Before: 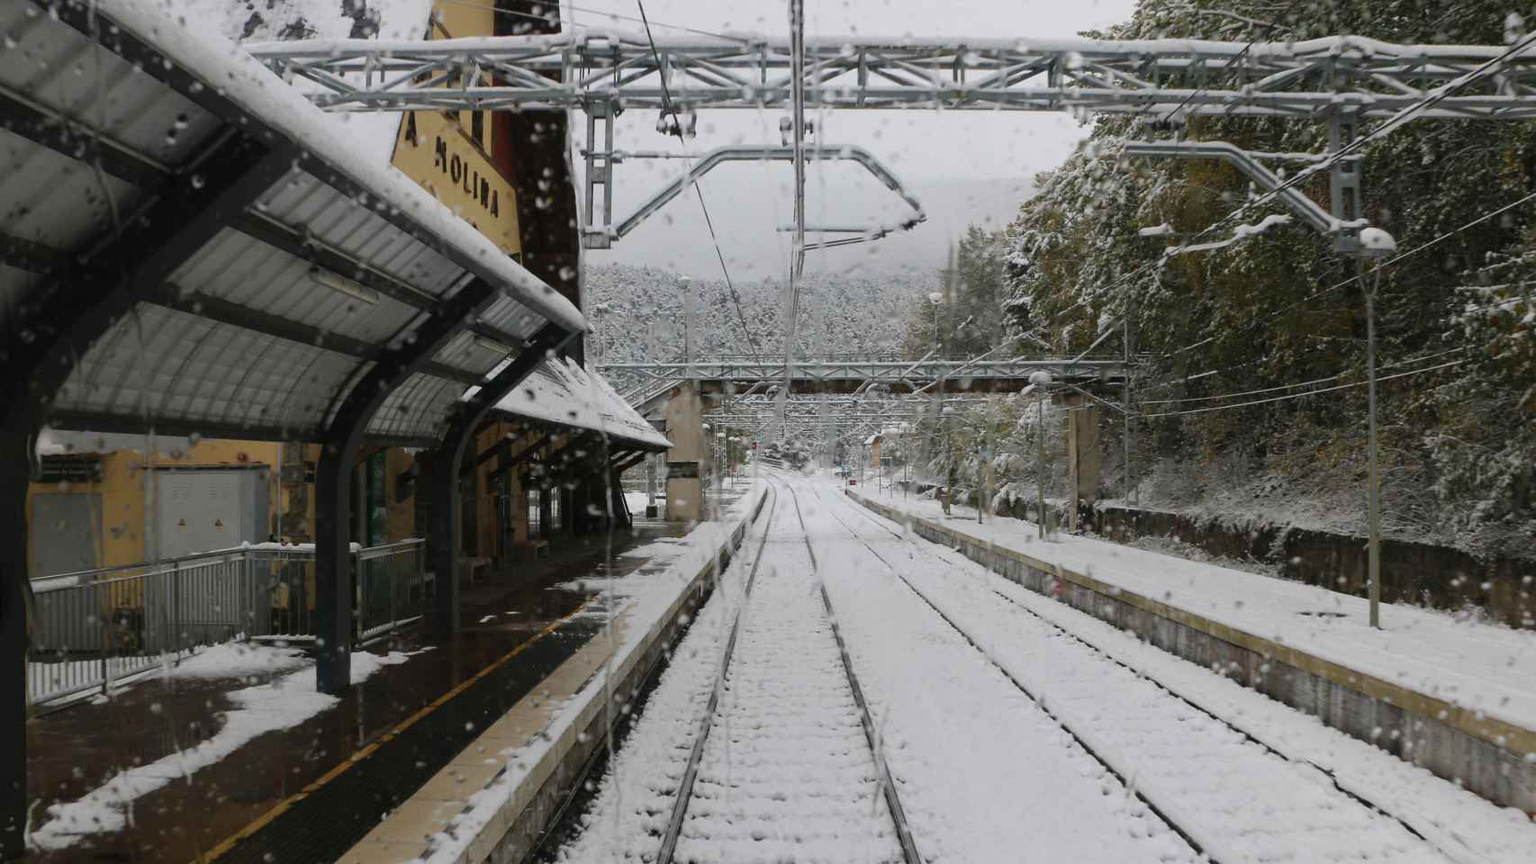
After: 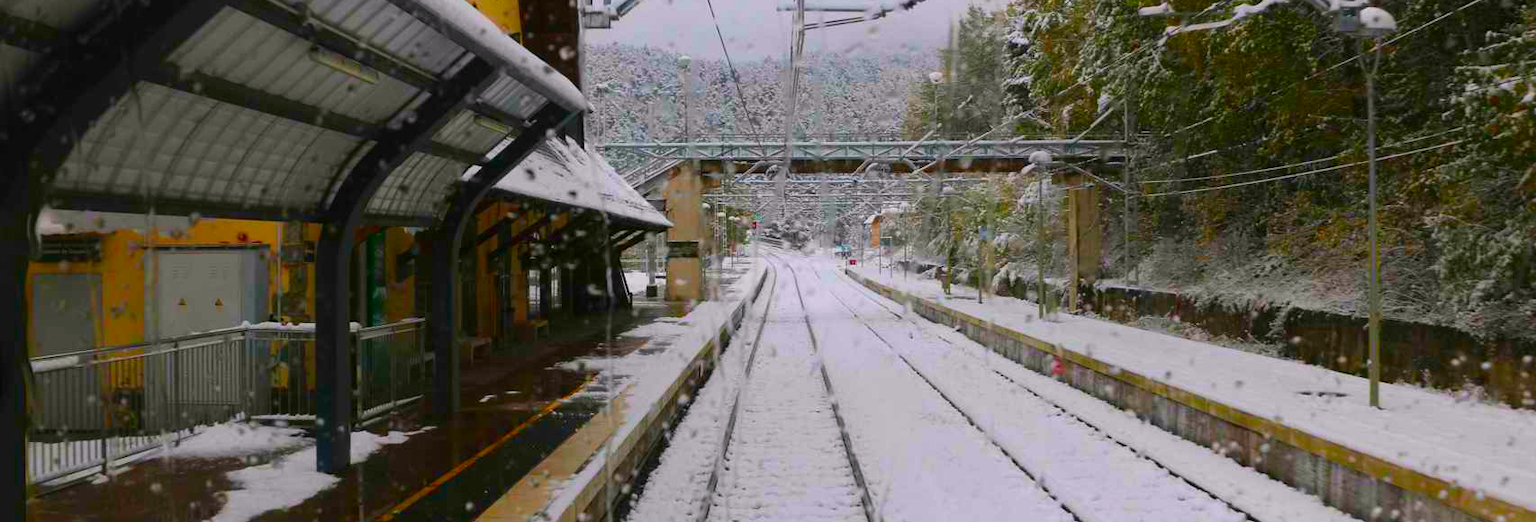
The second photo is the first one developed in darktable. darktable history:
crop and rotate: top 25.548%, bottom 13.995%
color correction: highlights a* 1.69, highlights b* -1.73, saturation 2.46
